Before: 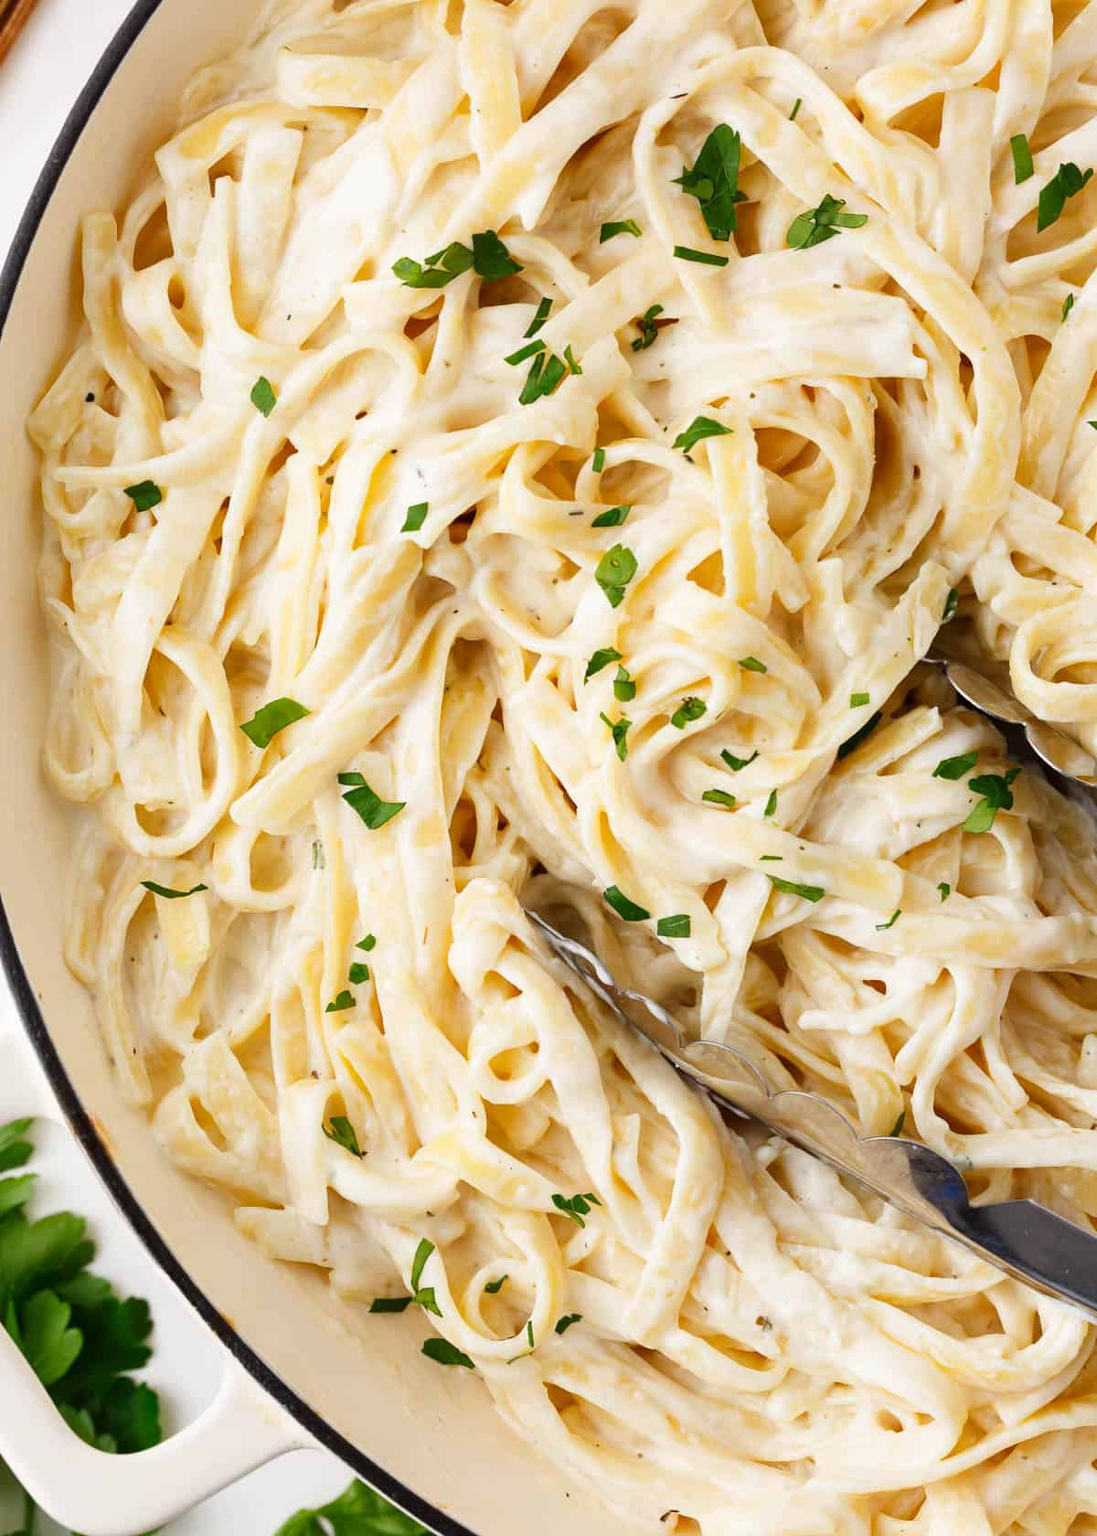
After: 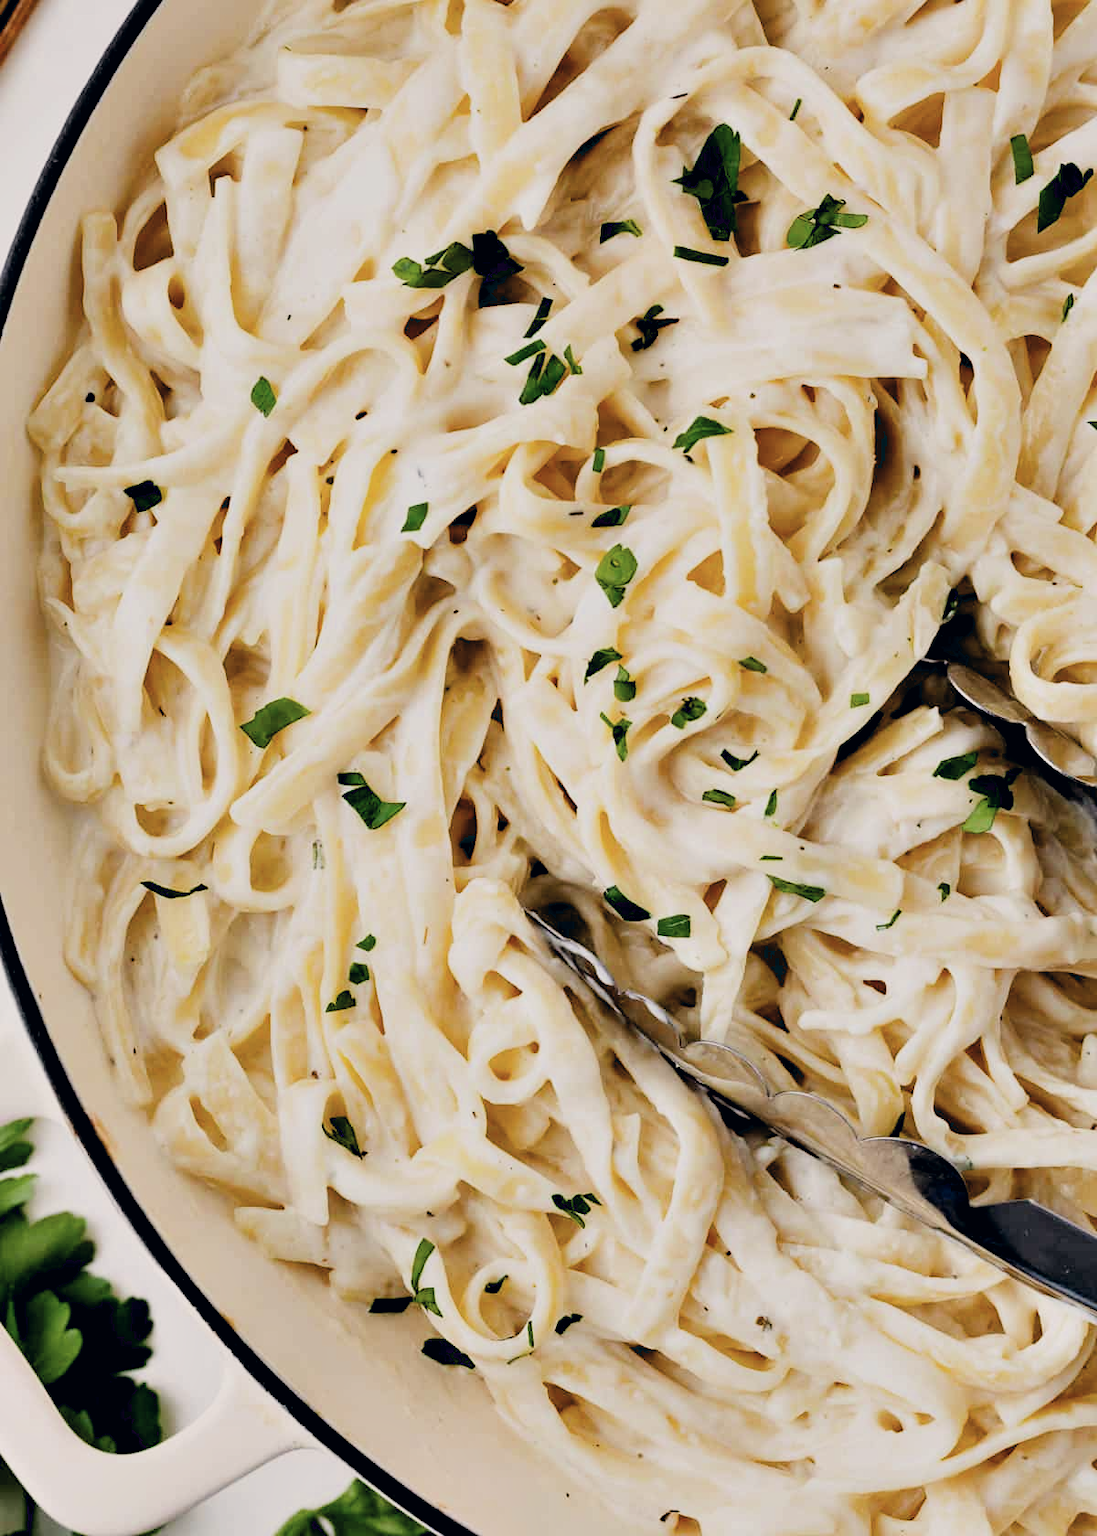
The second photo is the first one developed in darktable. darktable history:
filmic rgb: black relative exposure -7.65 EV, white relative exposure 4.56 EV, hardness 3.61
contrast equalizer: octaves 7, y [[0.6 ×6], [0.55 ×6], [0 ×6], [0 ×6], [0 ×6]]
color correction: highlights a* 2.81, highlights b* 5.02, shadows a* -2.48, shadows b* -4.88, saturation 0.804
